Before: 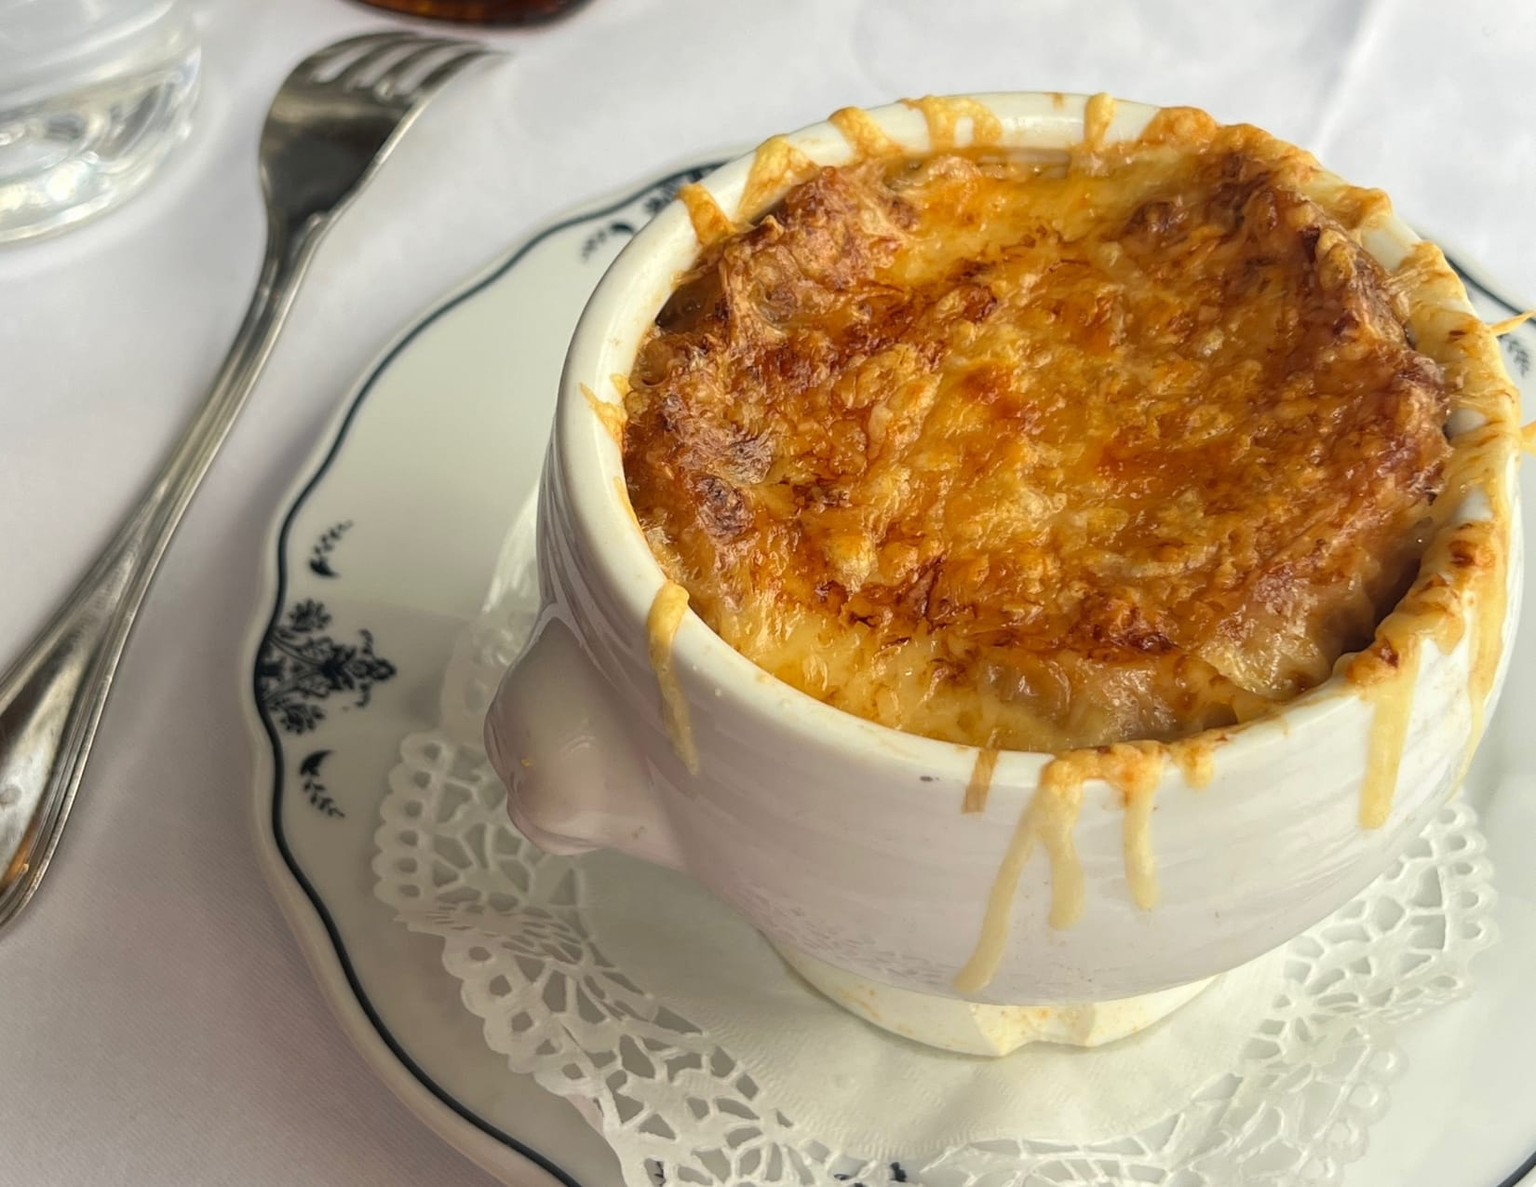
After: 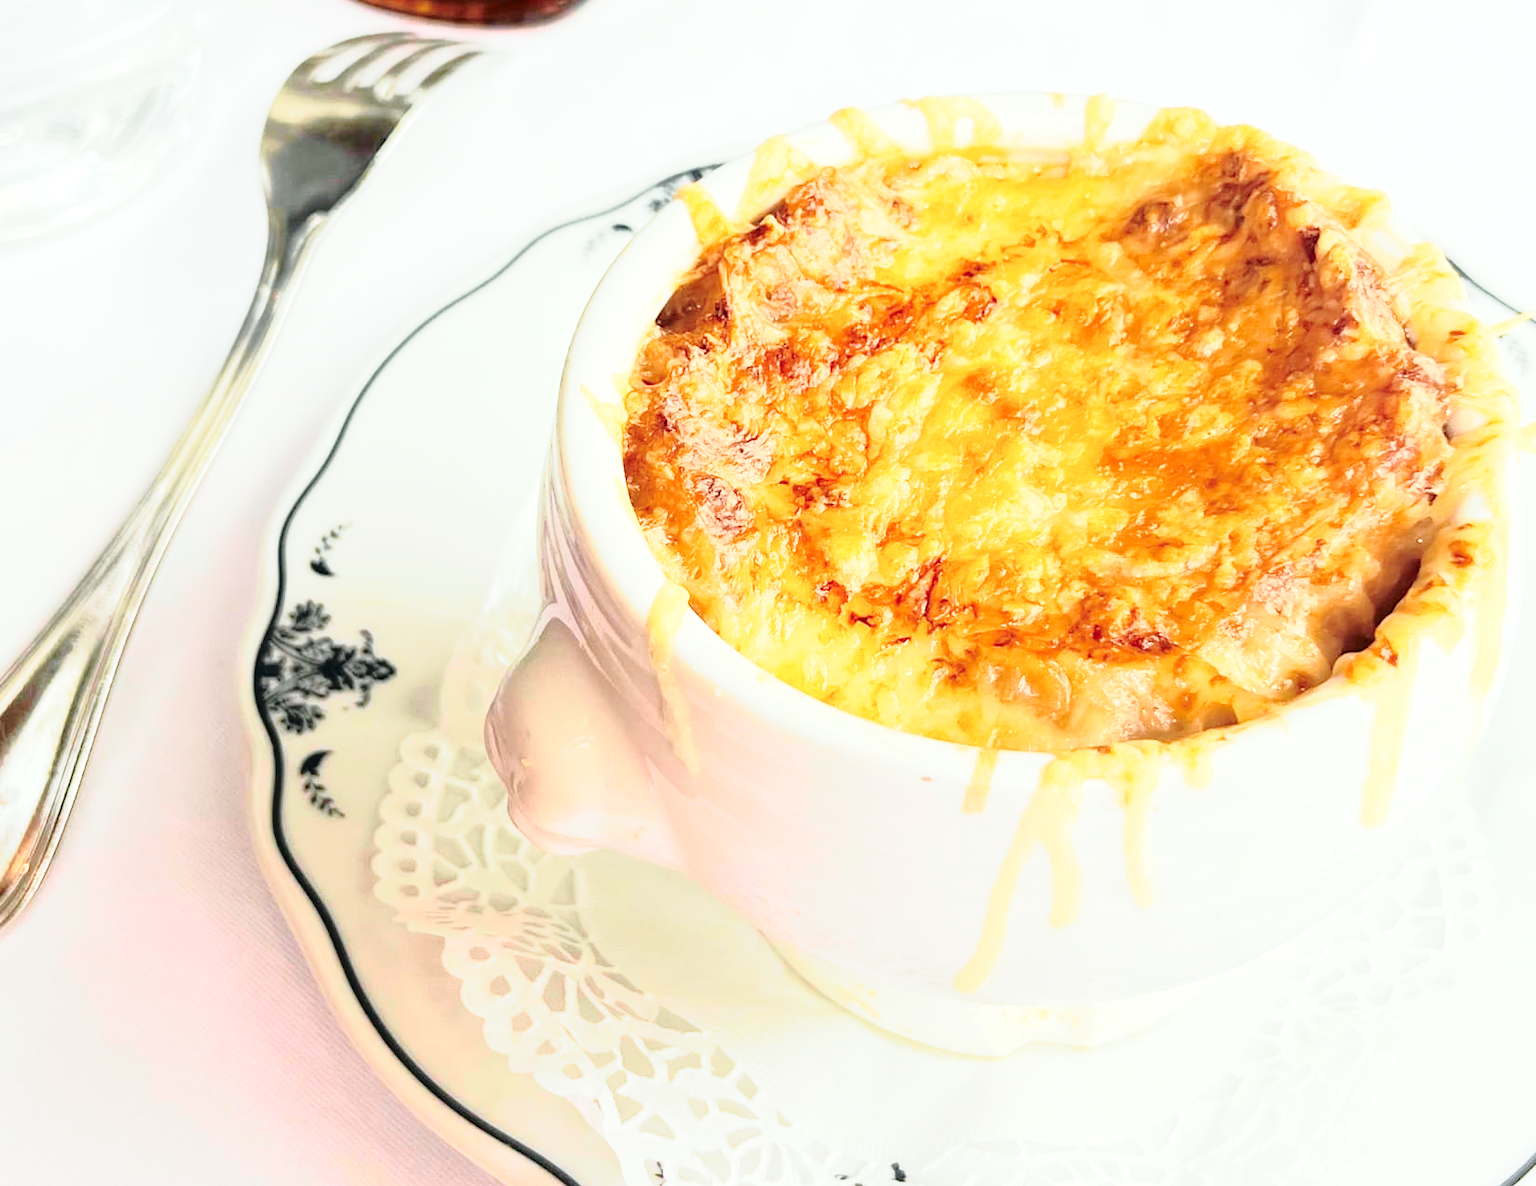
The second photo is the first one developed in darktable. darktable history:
base curve: curves: ch0 [(0, 0) (0.028, 0.03) (0.121, 0.232) (0.46, 0.748) (0.859, 0.968) (1, 1)], preserve colors none
exposure: black level correction 0, exposure 1.015 EV, compensate highlight preservation false
tone curve: curves: ch0 [(0, 0) (0.105, 0.068) (0.195, 0.162) (0.283, 0.283) (0.384, 0.404) (0.485, 0.531) (0.638, 0.681) (0.795, 0.879) (1, 0.977)]; ch1 [(0, 0) (0.161, 0.092) (0.35, 0.33) (0.379, 0.401) (0.456, 0.469) (0.504, 0.501) (0.512, 0.523) (0.58, 0.597) (0.635, 0.646) (1, 1)]; ch2 [(0, 0) (0.371, 0.362) (0.437, 0.437) (0.5, 0.5) (0.53, 0.523) (0.56, 0.58) (0.622, 0.606) (1, 1)], color space Lab, independent channels, preserve colors none
